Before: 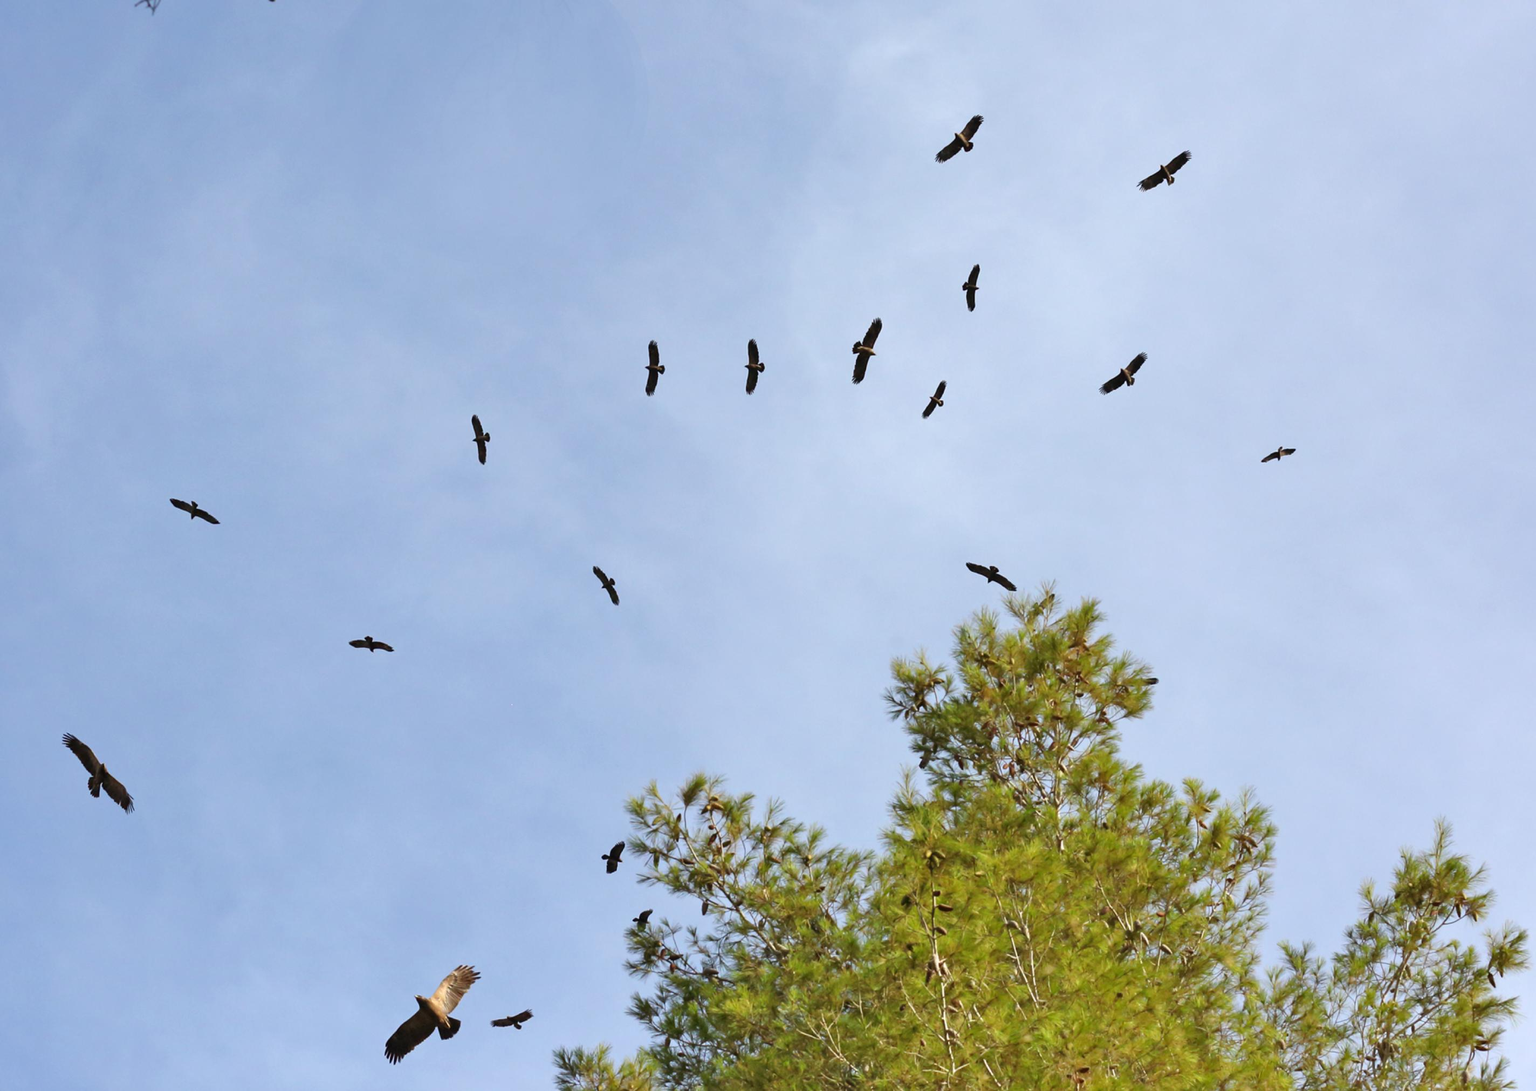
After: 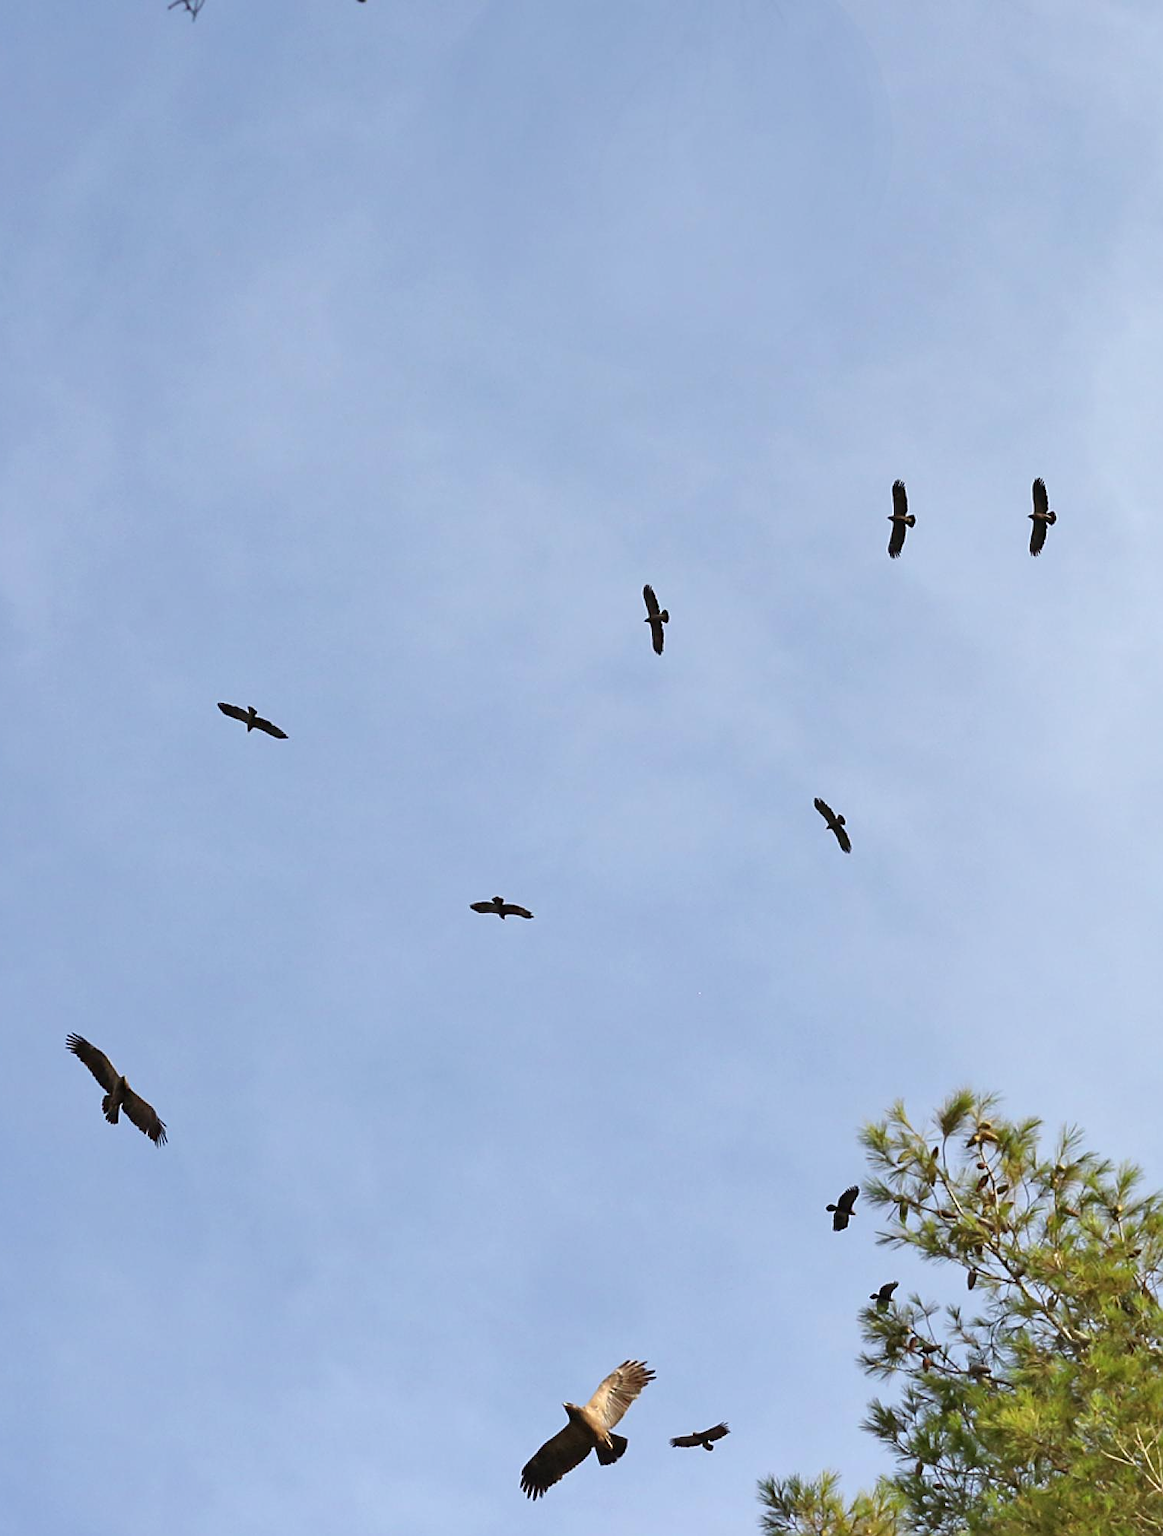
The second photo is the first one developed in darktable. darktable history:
crop: left 1.04%, right 45.235%, bottom 0.082%
sharpen: on, module defaults
contrast brightness saturation: saturation -0.055
